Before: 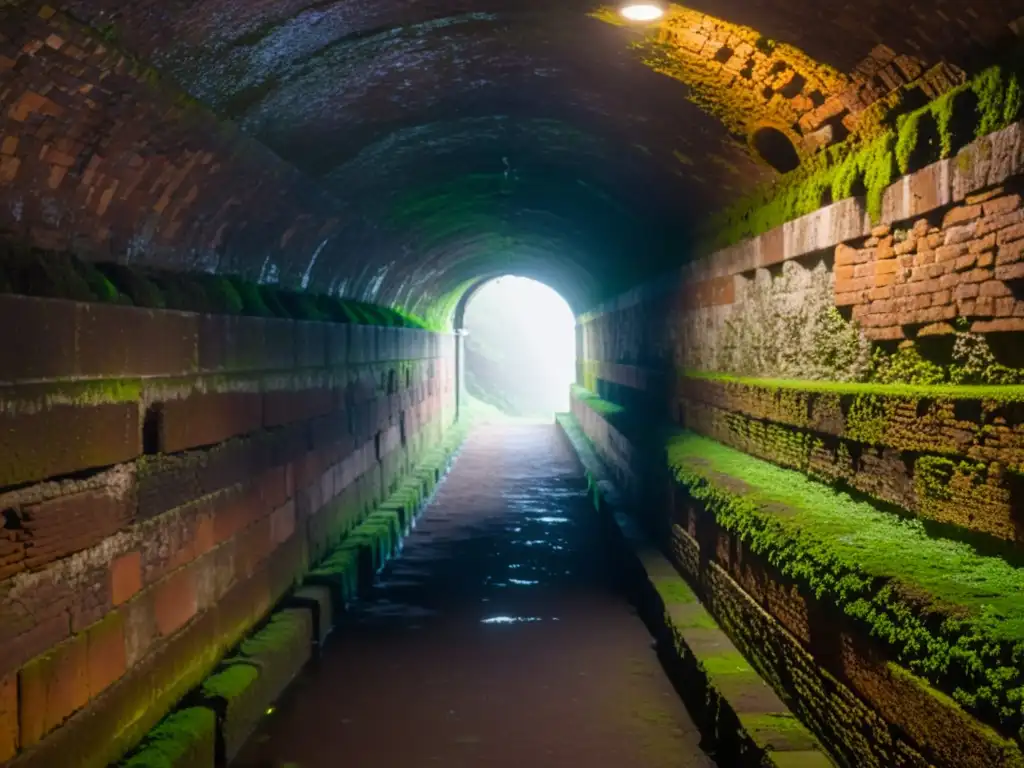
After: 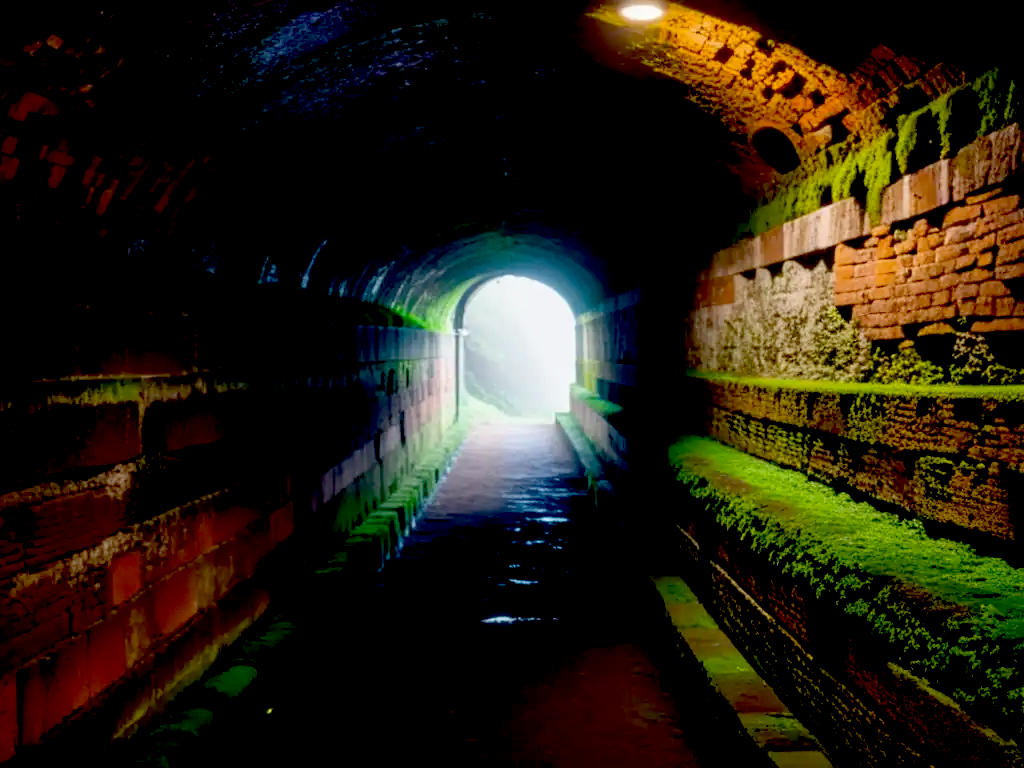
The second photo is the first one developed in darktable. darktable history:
exposure: black level correction 0.057, compensate highlight preservation false
tone equalizer: edges refinement/feathering 500, mask exposure compensation -1.57 EV, preserve details no
